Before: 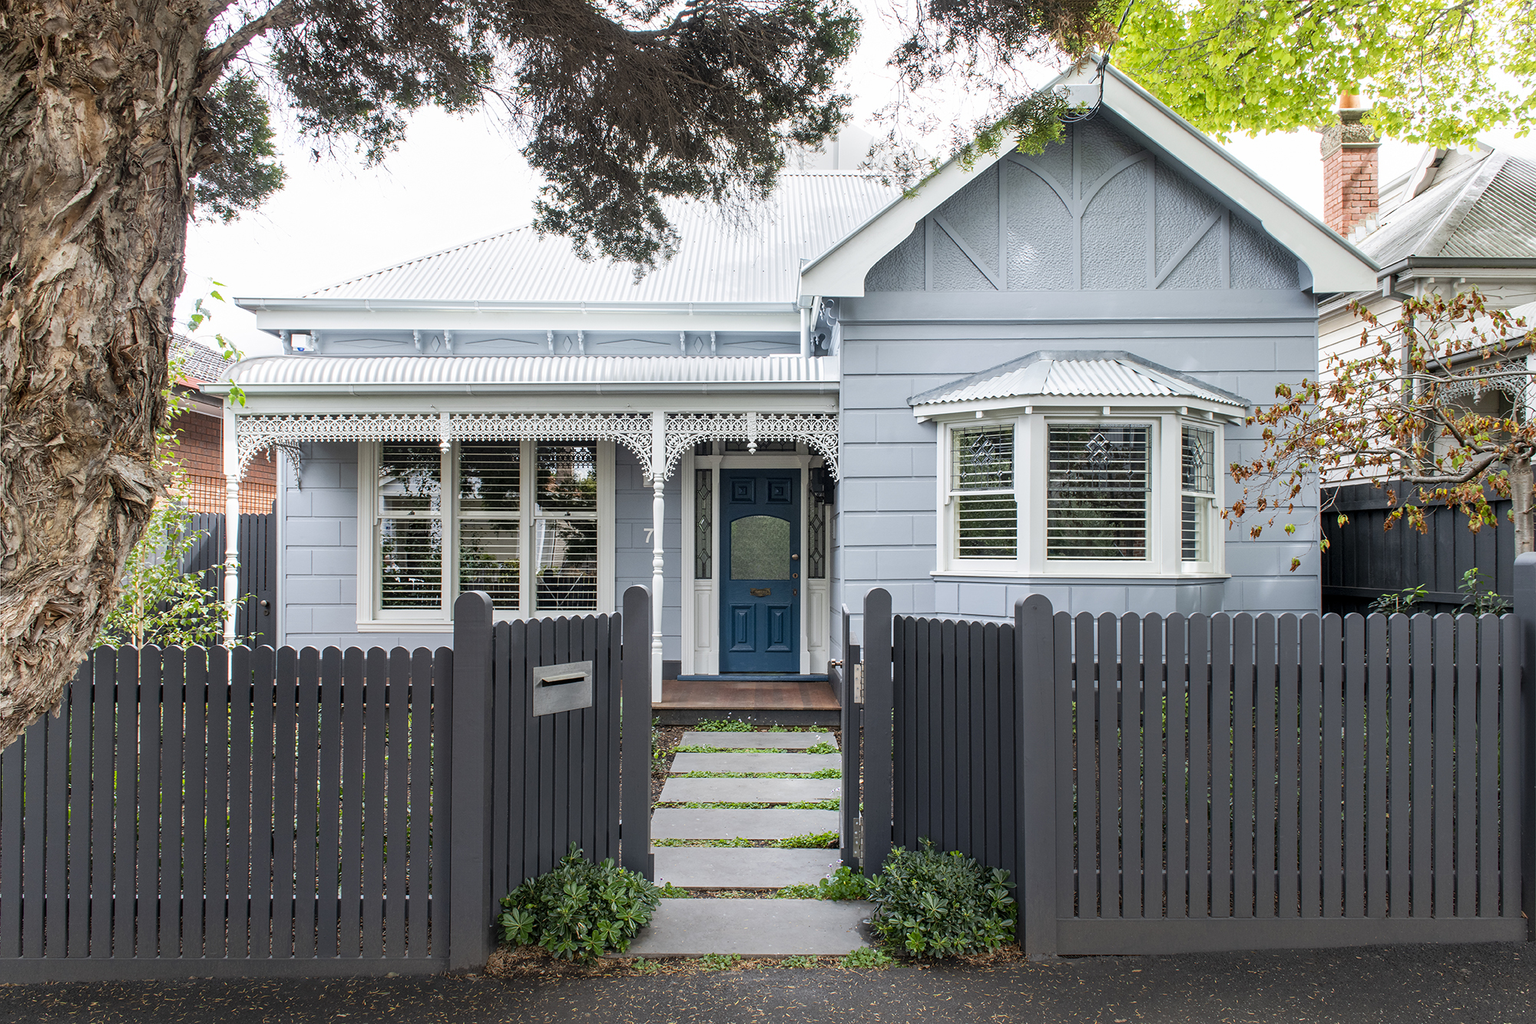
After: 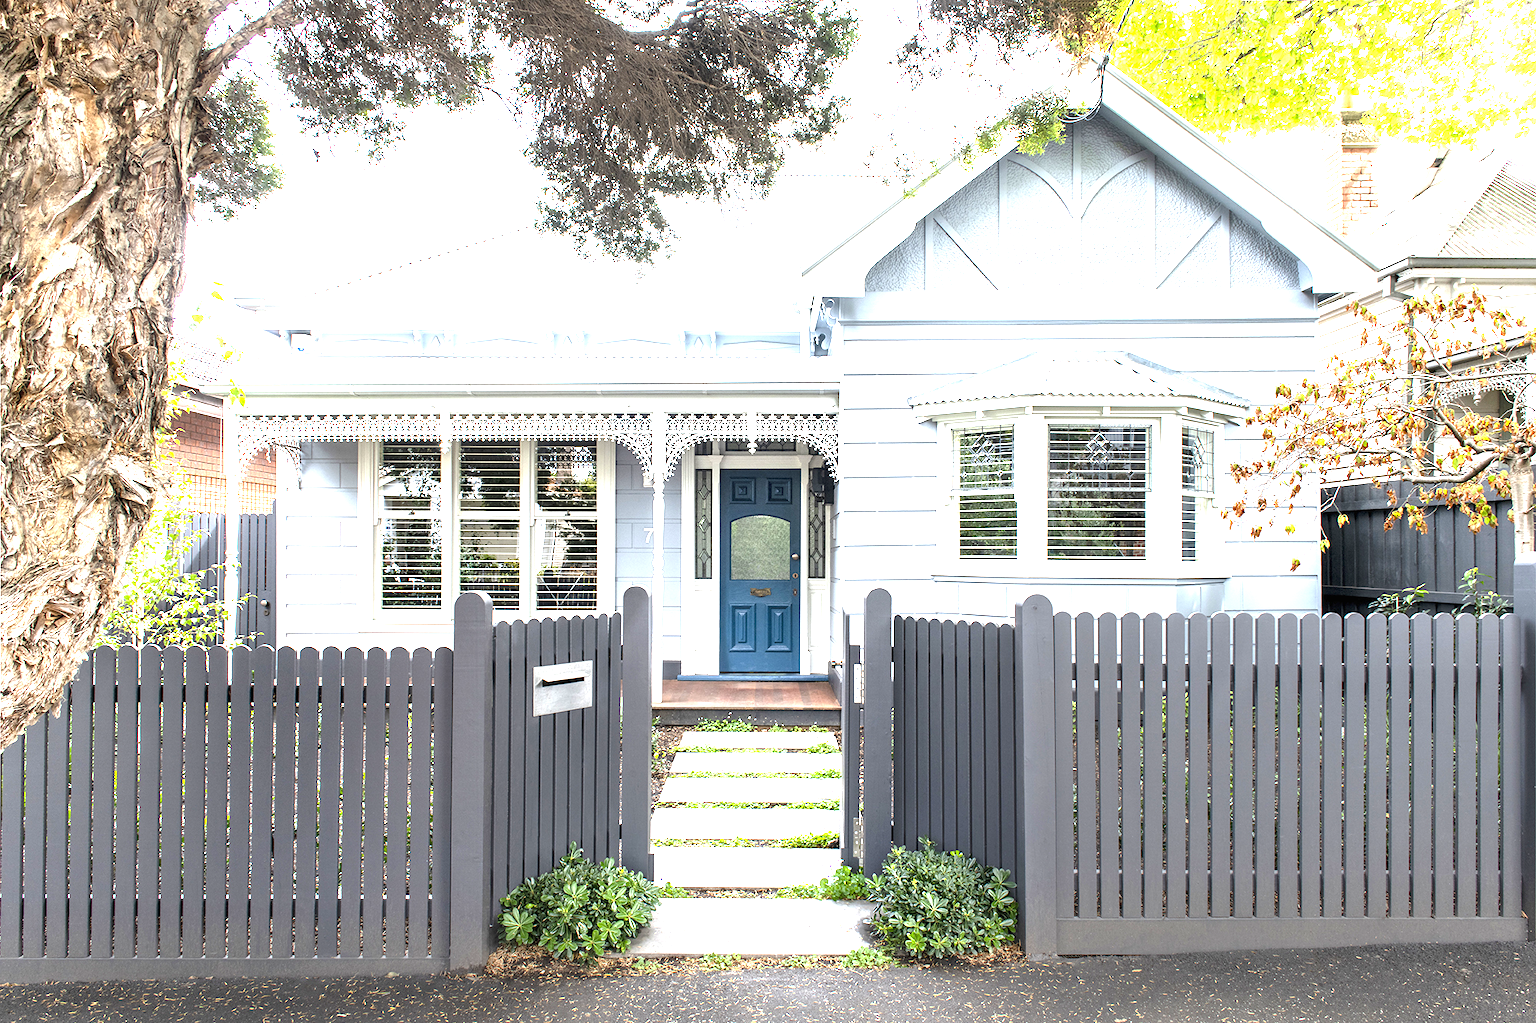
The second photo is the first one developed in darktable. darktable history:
tone equalizer: smoothing diameter 24.89%, edges refinement/feathering 12.02, preserve details guided filter
exposure: black level correction 0, exposure 1.896 EV, compensate highlight preservation false
